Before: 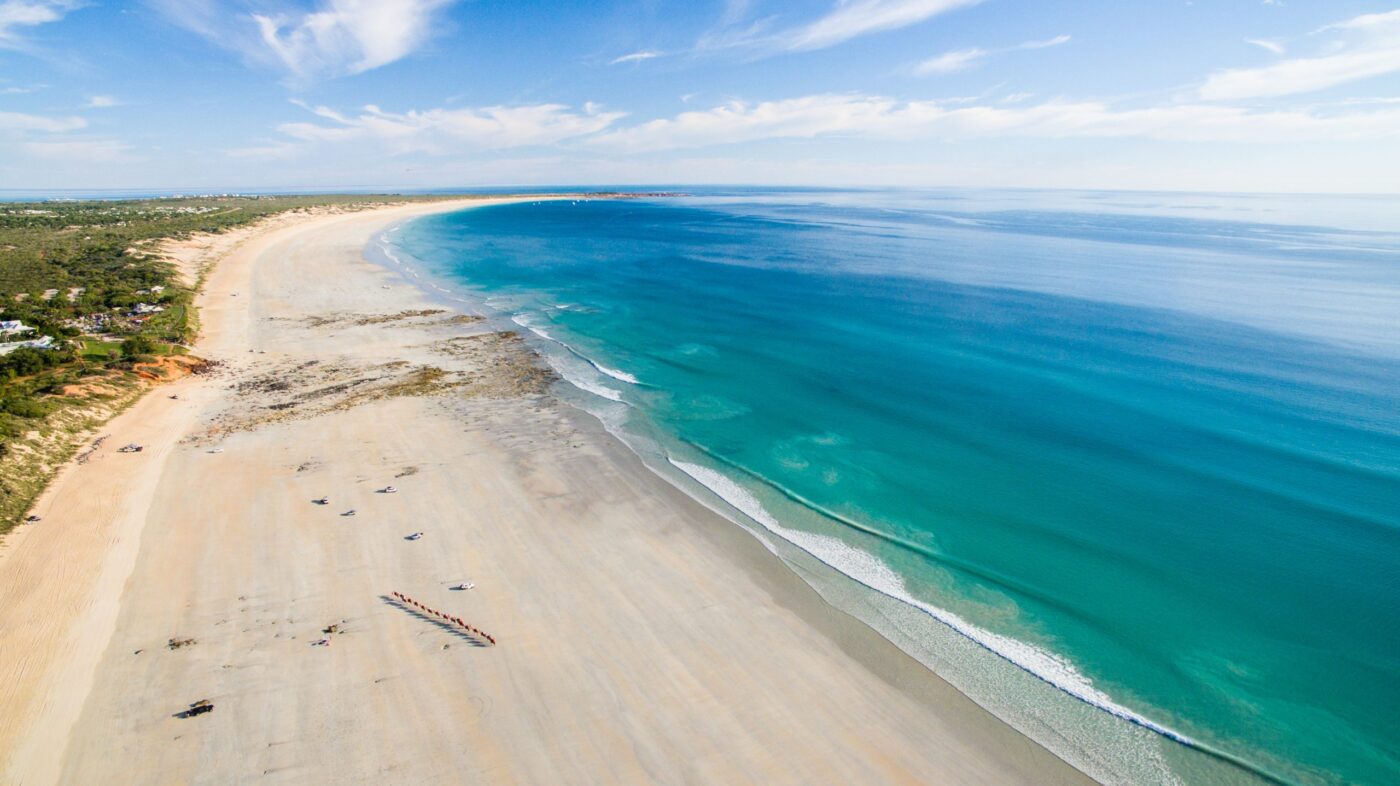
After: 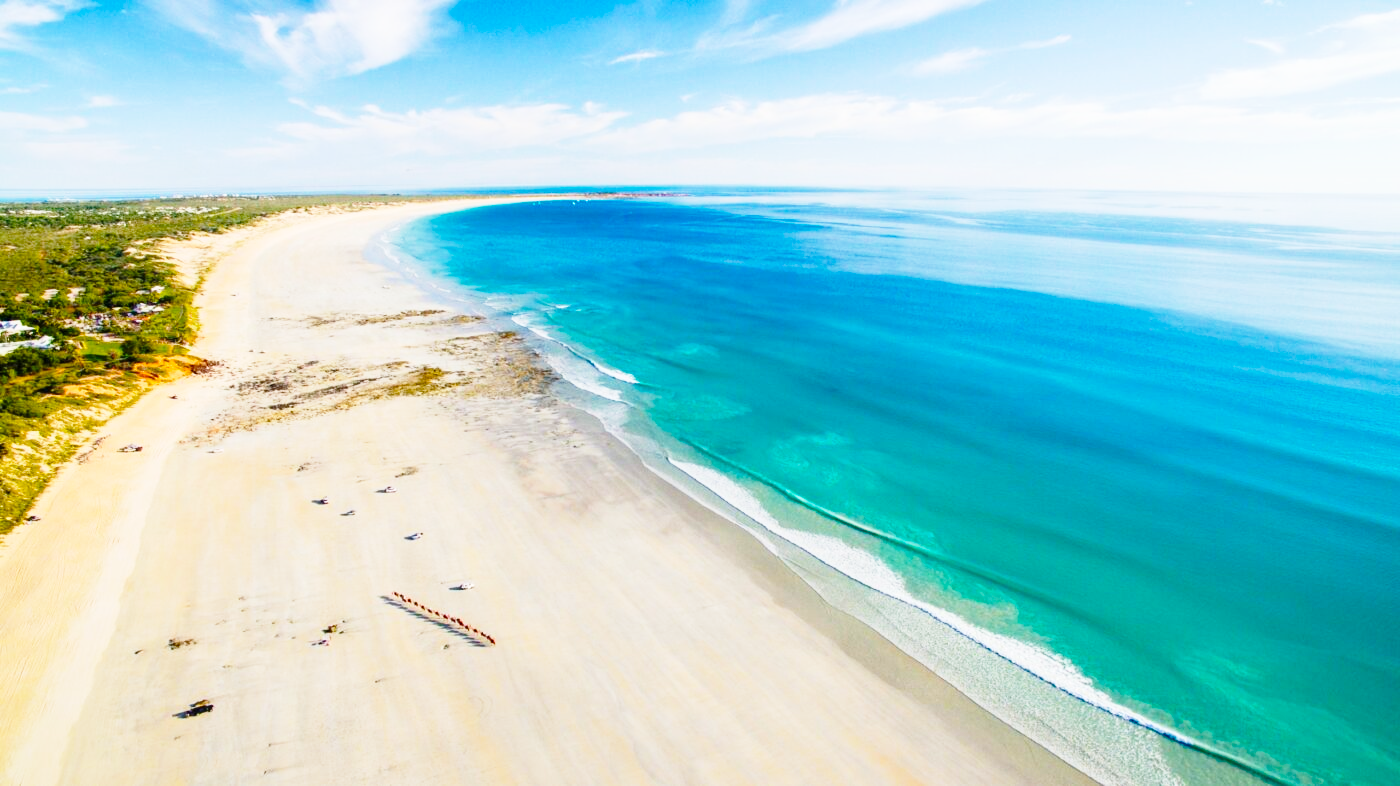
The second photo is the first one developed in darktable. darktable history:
shadows and highlights: shadows 75, highlights -25, soften with gaussian
color balance rgb: linear chroma grading › global chroma 10%, perceptual saturation grading › global saturation 30%, global vibrance 10%
base curve: curves: ch0 [(0, 0) (0.028, 0.03) (0.121, 0.232) (0.46, 0.748) (0.859, 0.968) (1, 1)], preserve colors none
